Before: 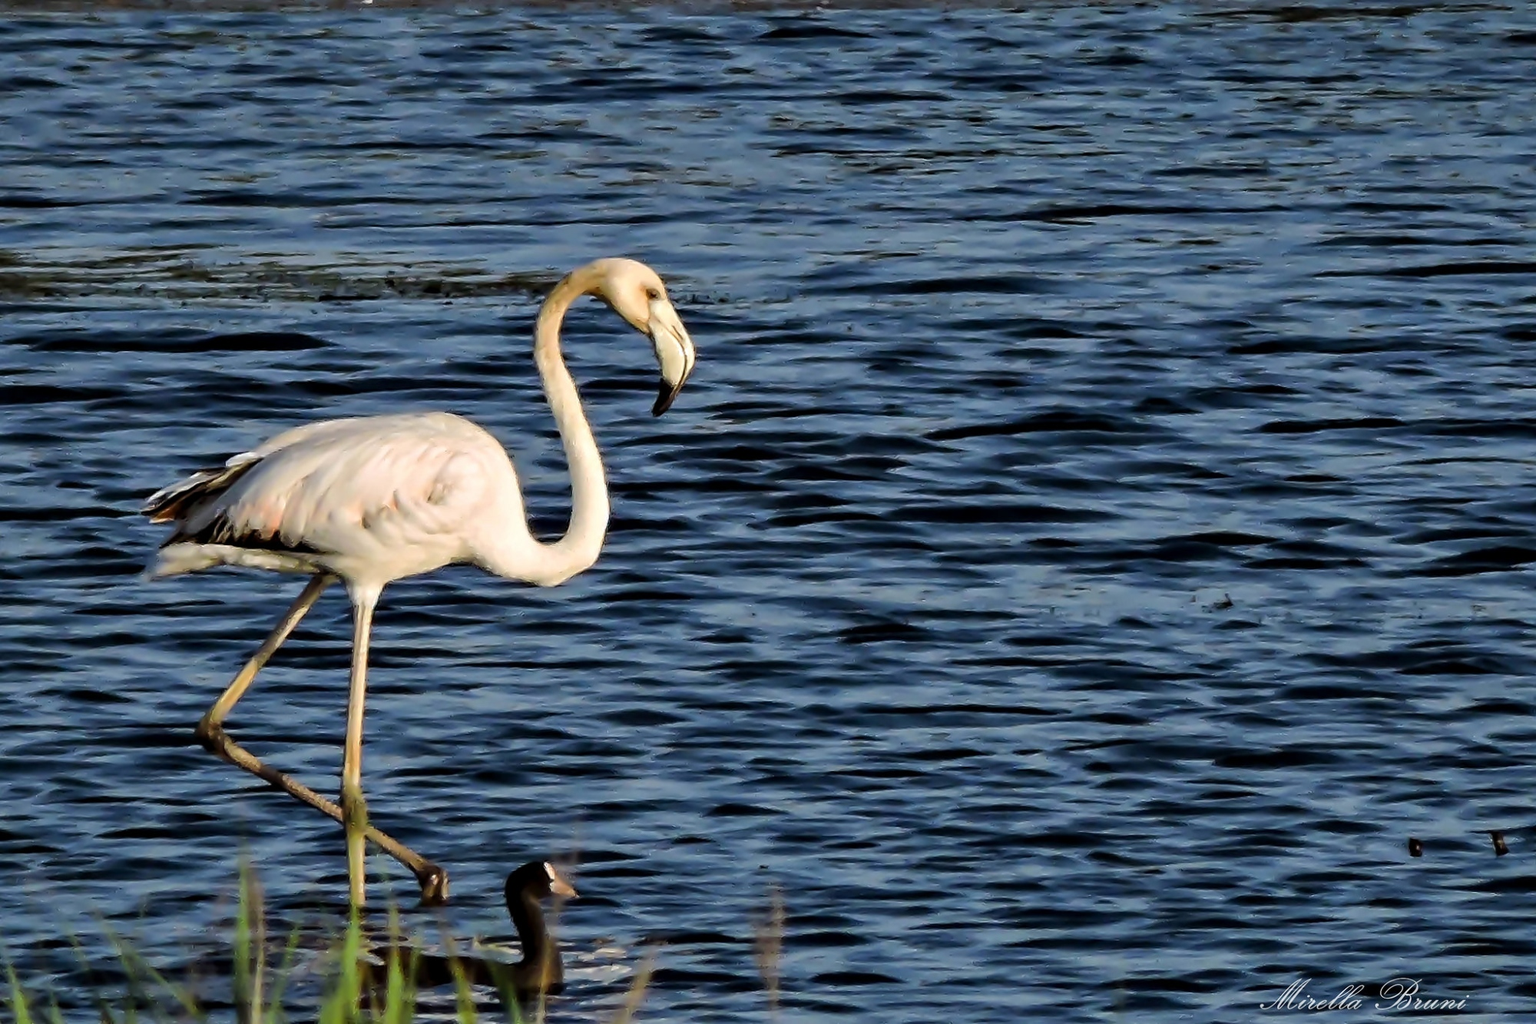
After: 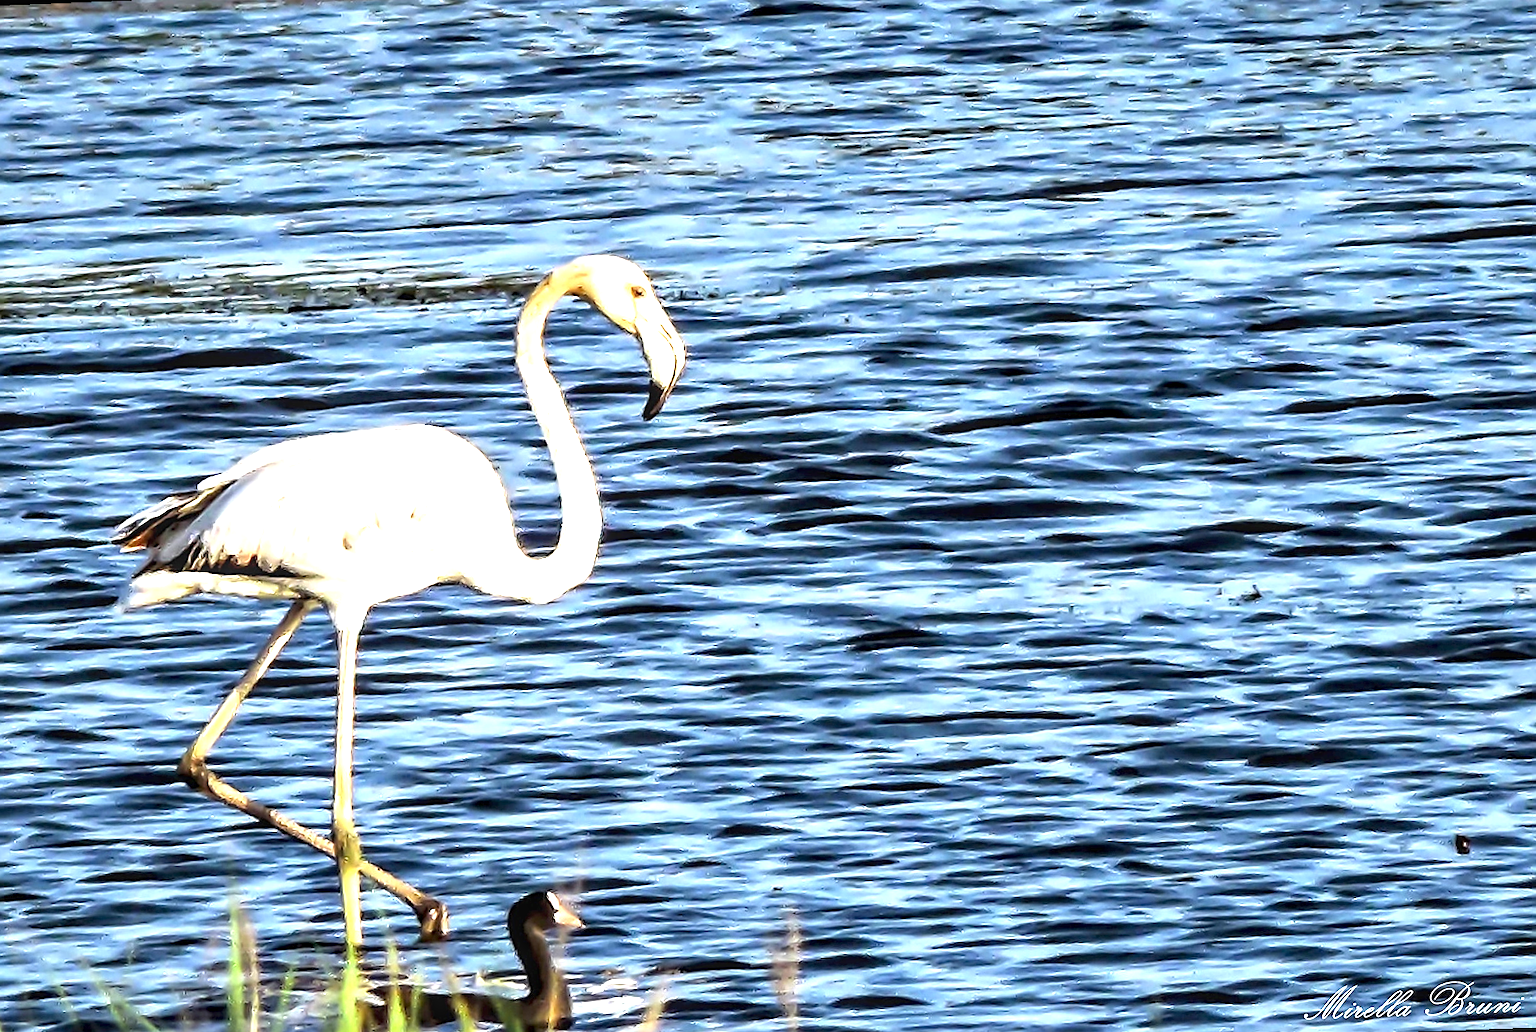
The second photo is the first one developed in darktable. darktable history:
exposure: exposure 2.003 EV, compensate highlight preservation false
local contrast: on, module defaults
rotate and perspective: rotation -2.12°, lens shift (vertical) 0.009, lens shift (horizontal) -0.008, automatic cropping original format, crop left 0.036, crop right 0.964, crop top 0.05, crop bottom 0.959
sharpen: on, module defaults
